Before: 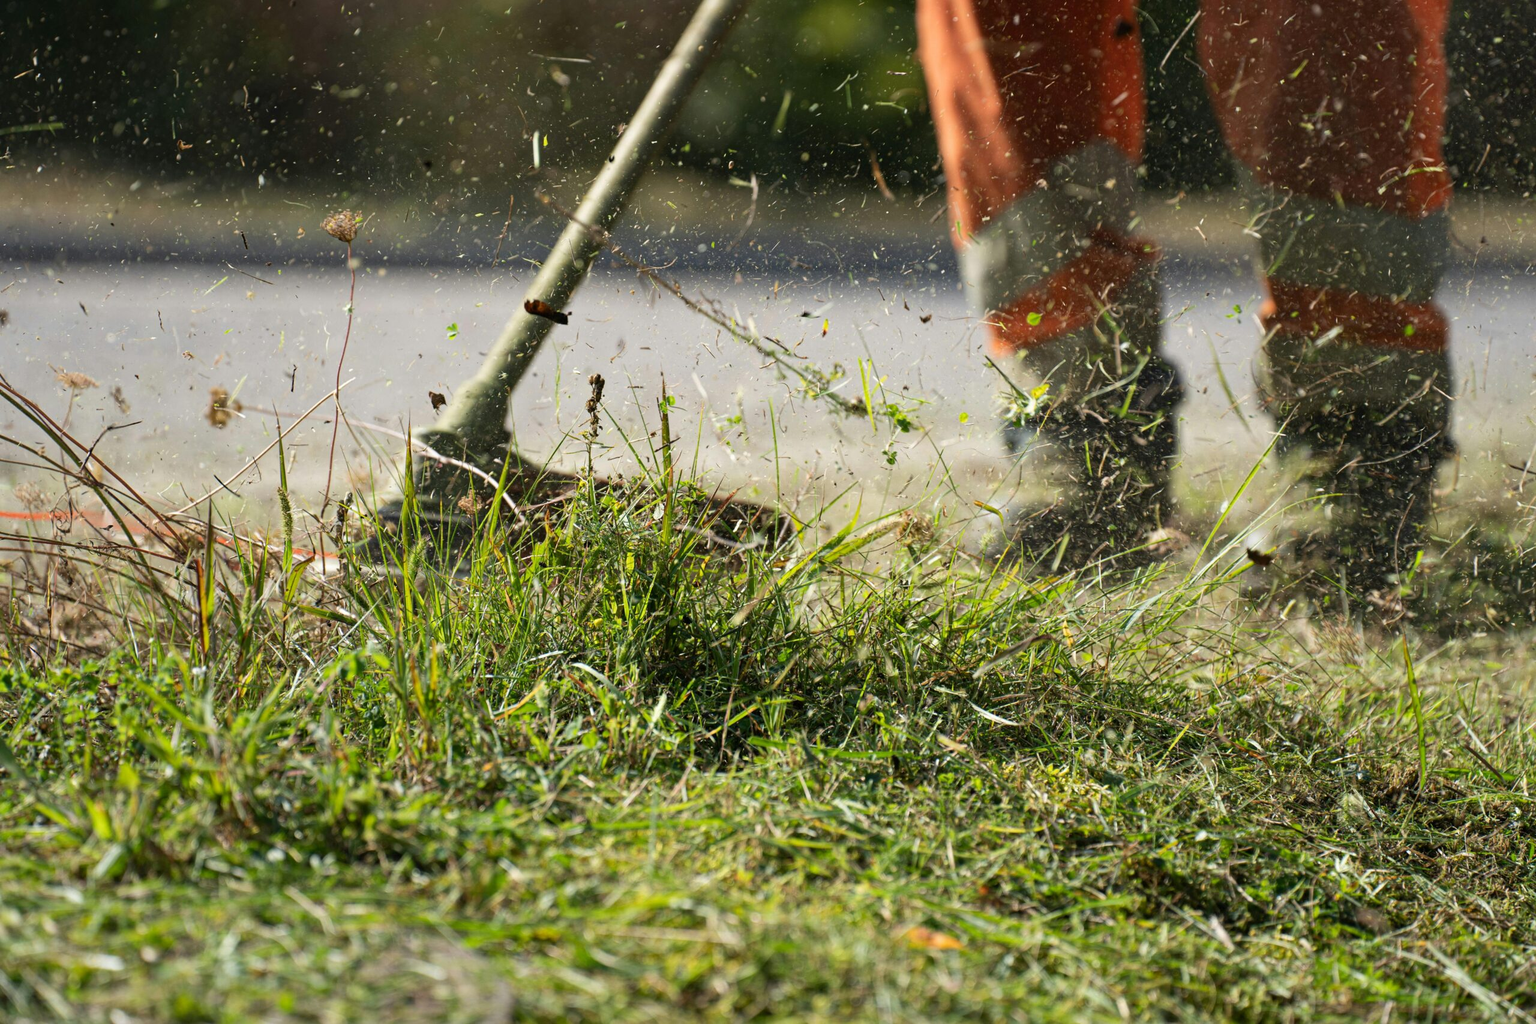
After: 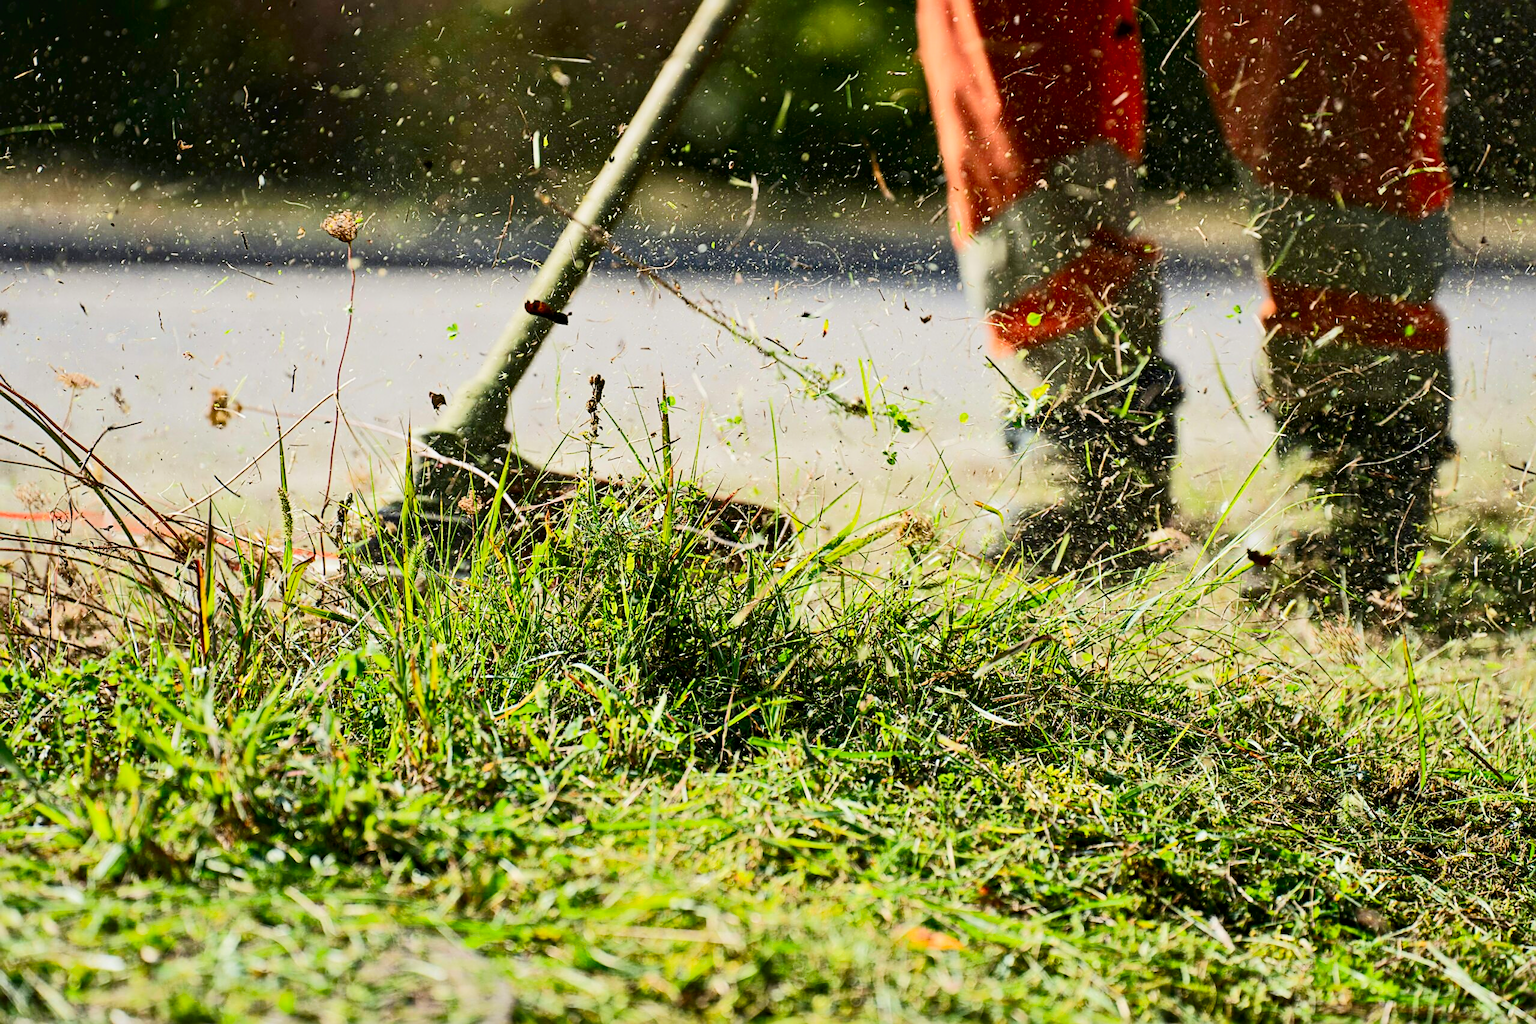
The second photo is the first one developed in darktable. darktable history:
tone curve: curves: ch0 [(0, 0) (0.003, 0.006) (0.011, 0.011) (0.025, 0.02) (0.044, 0.032) (0.069, 0.035) (0.1, 0.046) (0.136, 0.063) (0.177, 0.089) (0.224, 0.12) (0.277, 0.16) (0.335, 0.206) (0.399, 0.268) (0.468, 0.359) (0.543, 0.466) (0.623, 0.582) (0.709, 0.722) (0.801, 0.808) (0.898, 0.886) (1, 1)], color space Lab, independent channels, preserve colors none
sharpen: on, module defaults
exposure: exposure 1 EV, compensate highlight preservation false
color correction: highlights b* -0.008, saturation 1.31
filmic rgb: black relative exposure -7.65 EV, white relative exposure 4.56 EV, hardness 3.61
local contrast: mode bilateral grid, contrast 29, coarseness 24, midtone range 0.2
tone equalizer: smoothing 1
